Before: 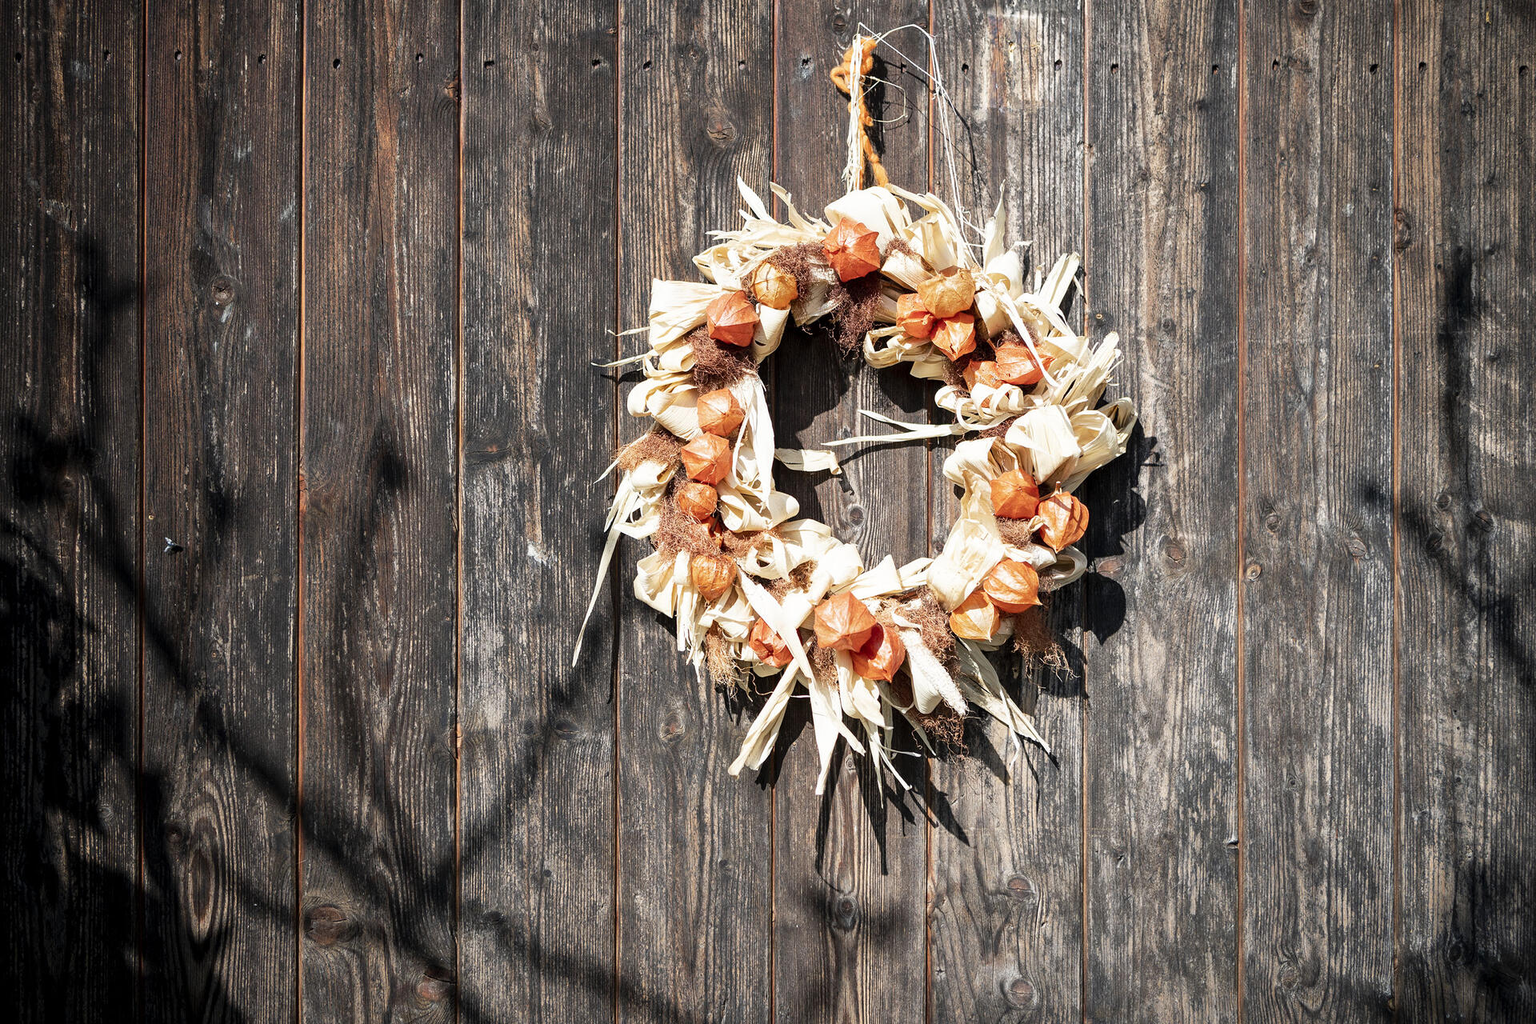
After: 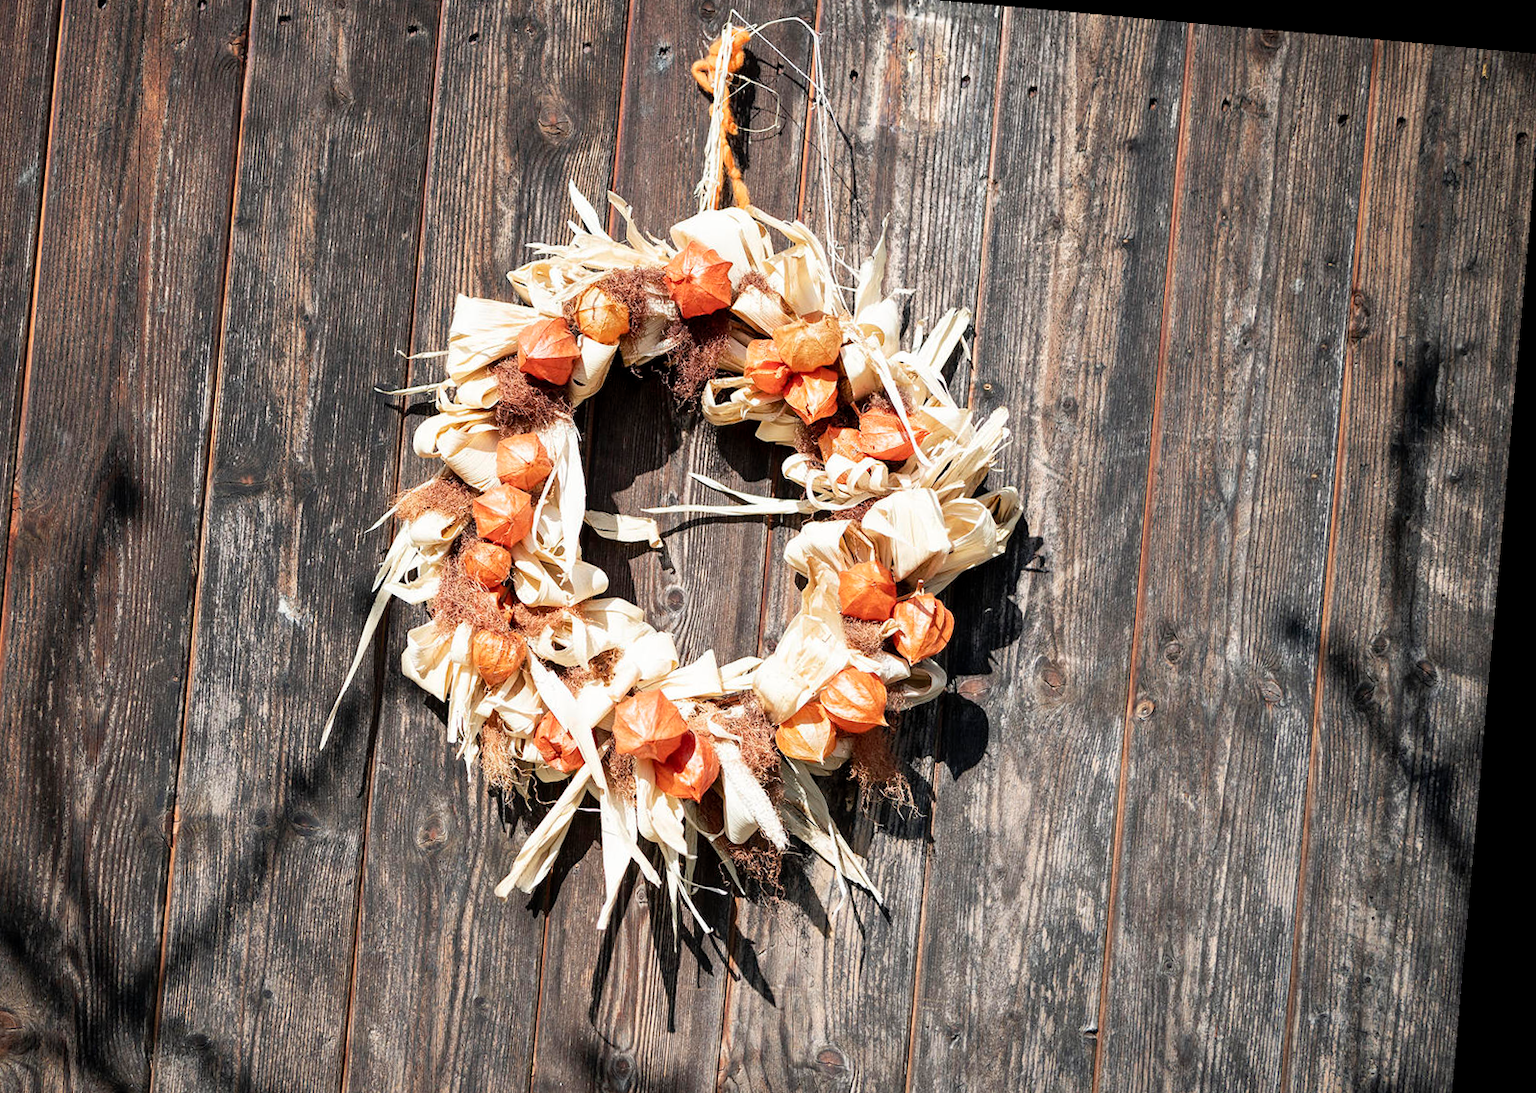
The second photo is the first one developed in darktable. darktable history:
rotate and perspective: rotation 5.12°, automatic cropping off
crop and rotate: left 20.74%, top 7.912%, right 0.375%, bottom 13.378%
